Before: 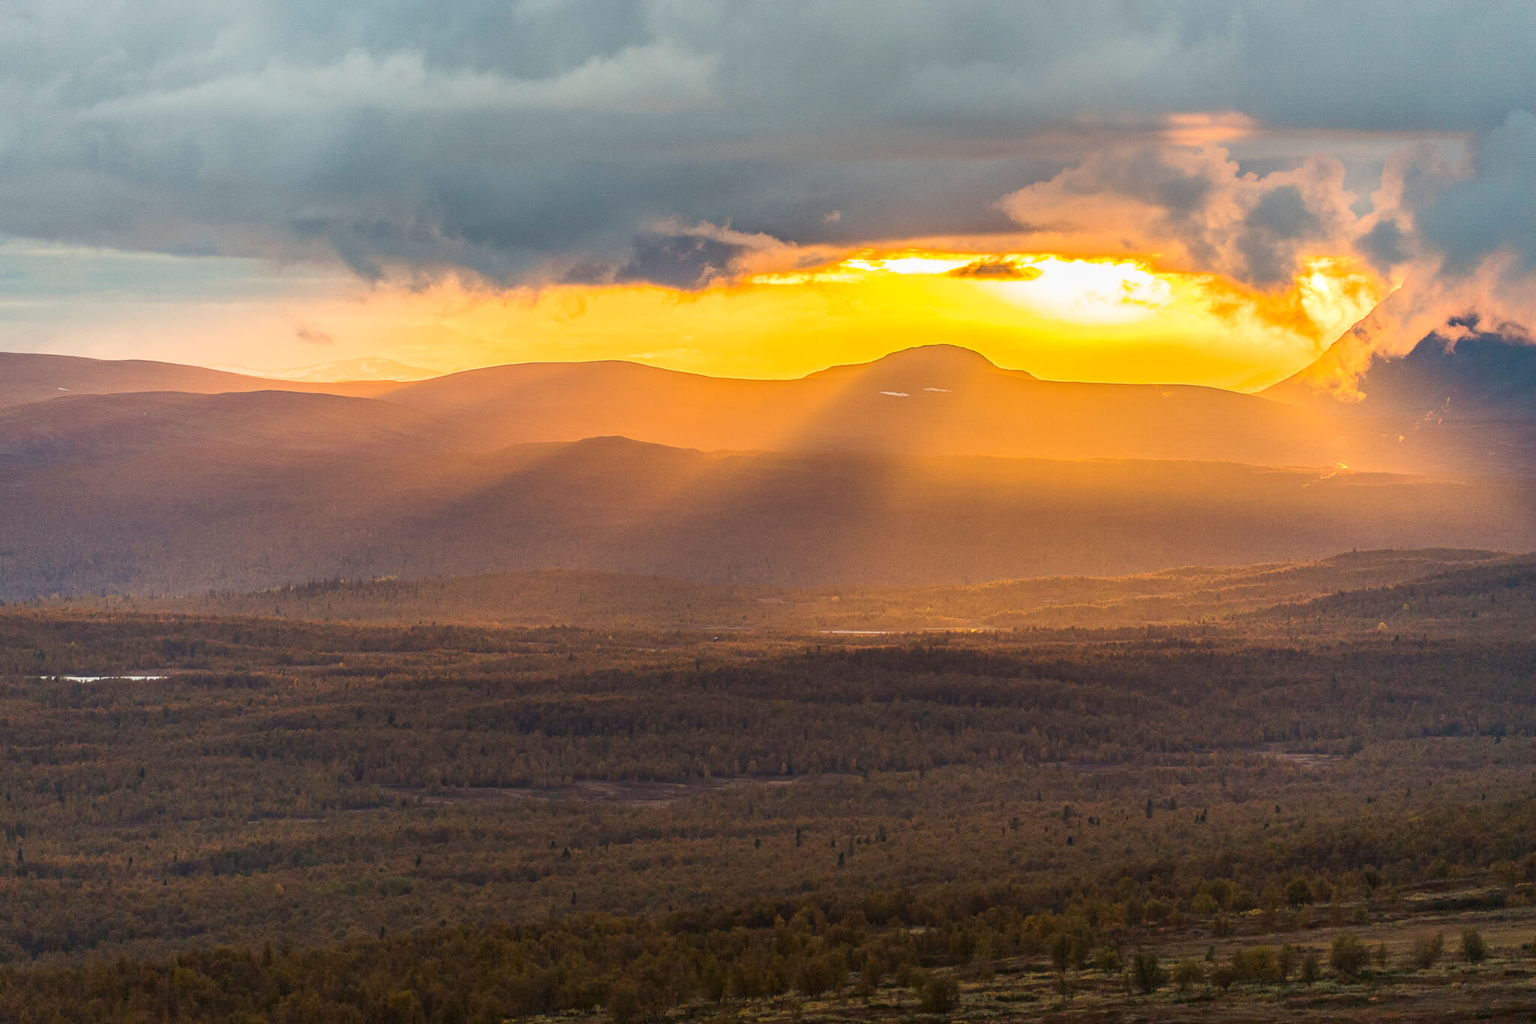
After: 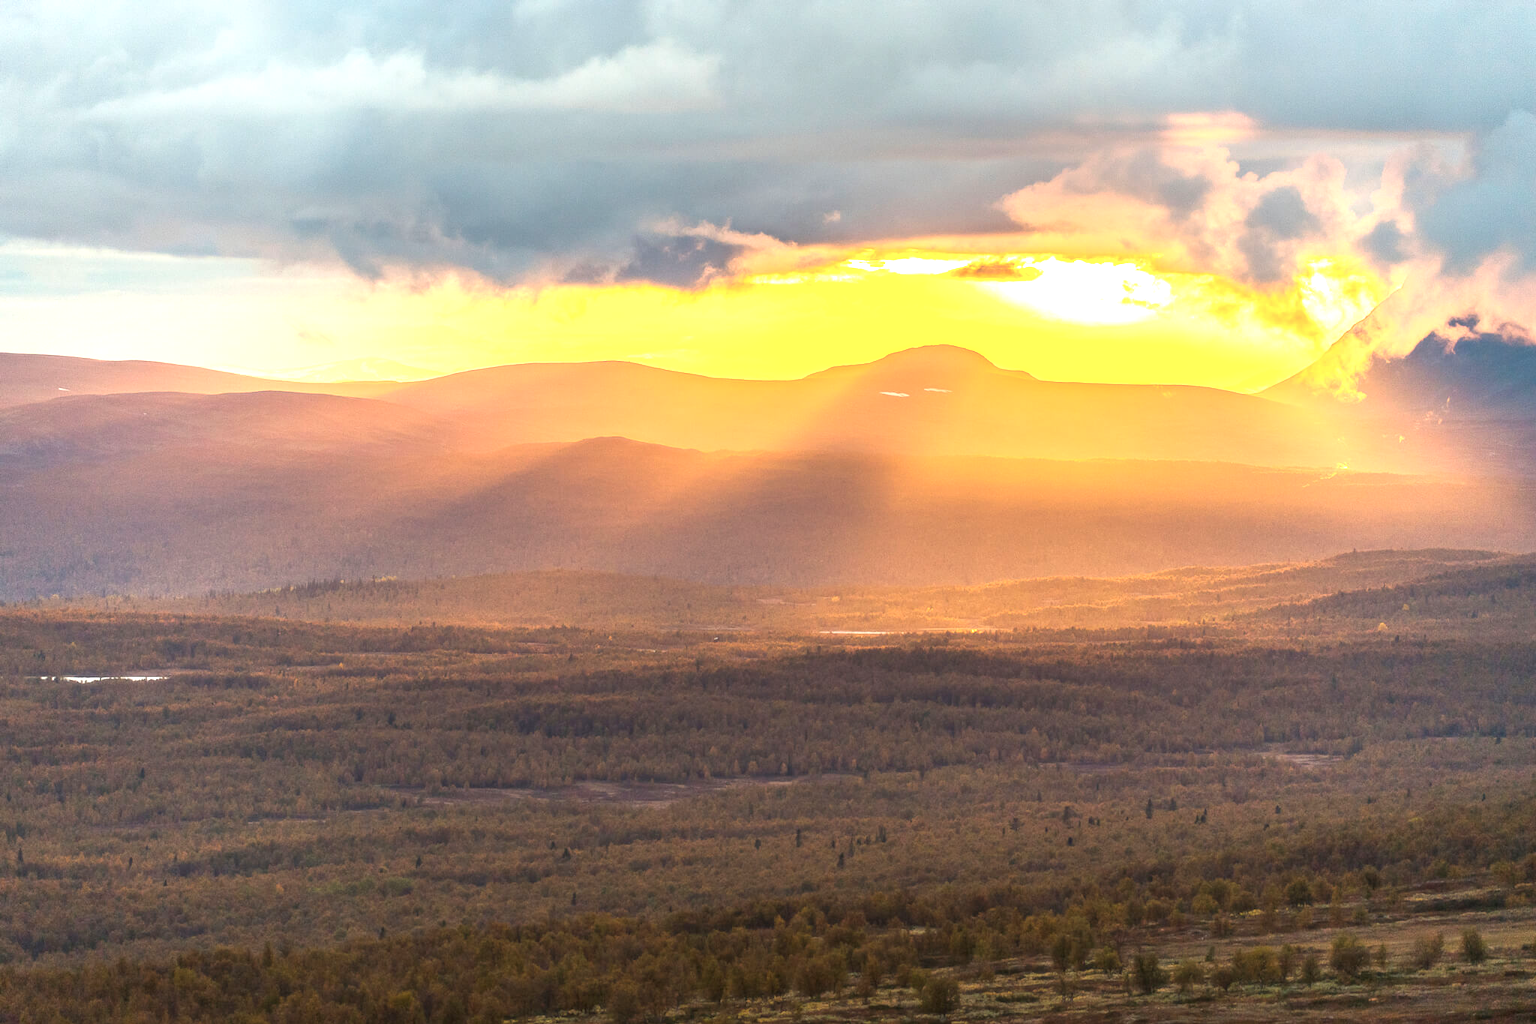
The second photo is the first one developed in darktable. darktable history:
exposure: black level correction 0, exposure 1 EV, compensate highlight preservation false
soften: size 10%, saturation 50%, brightness 0.2 EV, mix 10%
